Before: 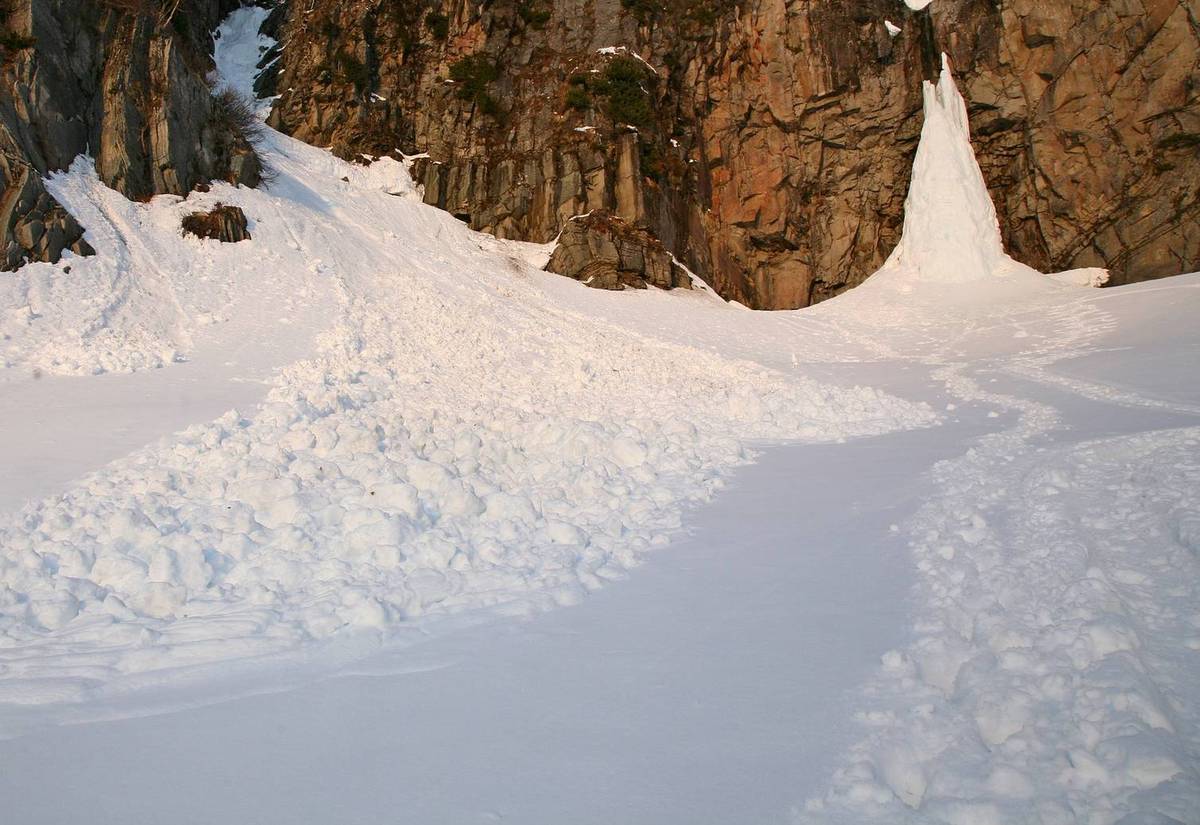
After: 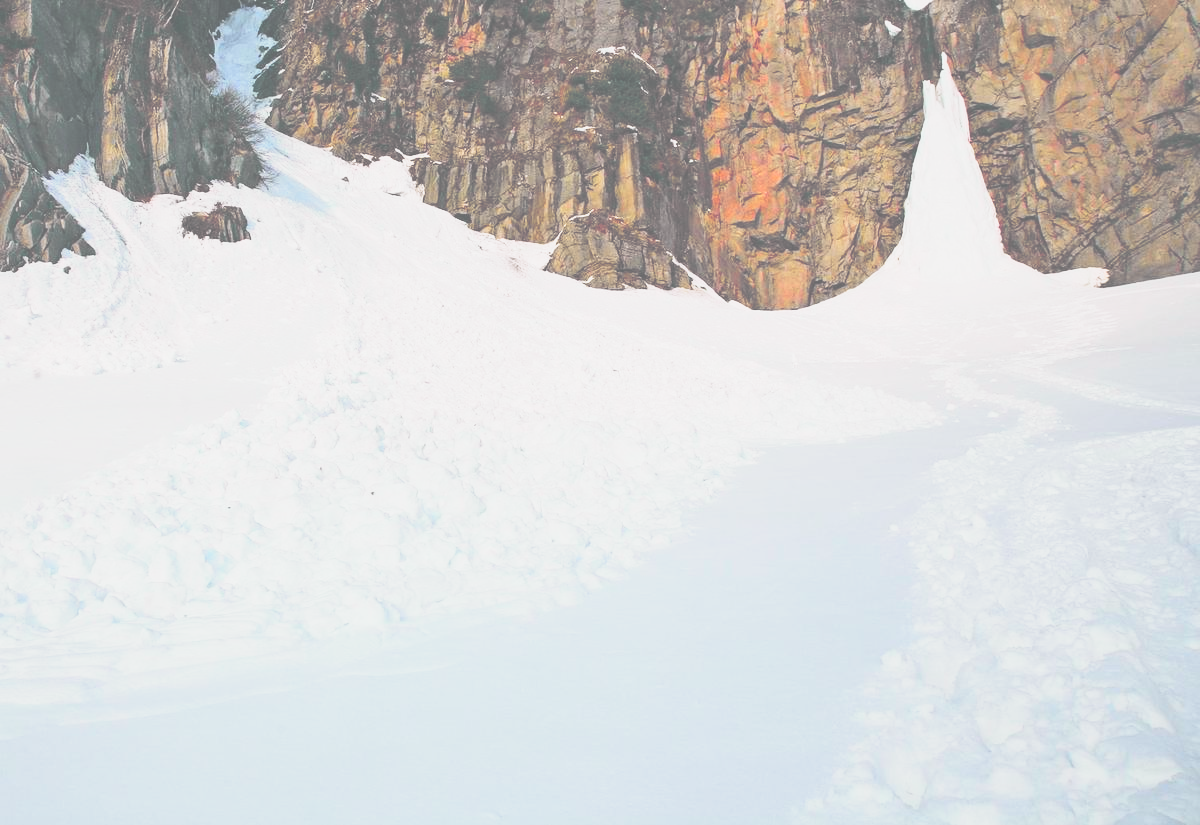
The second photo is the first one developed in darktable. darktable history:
base curve: curves: ch0 [(0, 0) (0.028, 0.03) (0.121, 0.232) (0.46, 0.748) (0.859, 0.968) (1, 1)], preserve colors none
color calibration: gray › normalize channels true, x 0.37, y 0.382, temperature 4314.59 K, gamut compression 0.018
exposure: black level correction -0.063, exposure -0.049 EV, compensate highlight preservation false
tone curve: curves: ch0 [(0, 0.029) (0.168, 0.142) (0.359, 0.44) (0.469, 0.544) (0.634, 0.722) (0.858, 0.903) (1, 0.968)]; ch1 [(0, 0) (0.437, 0.453) (0.472, 0.47) (0.502, 0.502) (0.54, 0.534) (0.57, 0.592) (0.618, 0.66) (0.699, 0.749) (0.859, 0.899) (1, 1)]; ch2 [(0, 0) (0.33, 0.301) (0.421, 0.443) (0.476, 0.498) (0.505, 0.503) (0.547, 0.557) (0.586, 0.634) (0.608, 0.676) (1, 1)], color space Lab, independent channels, preserve colors none
